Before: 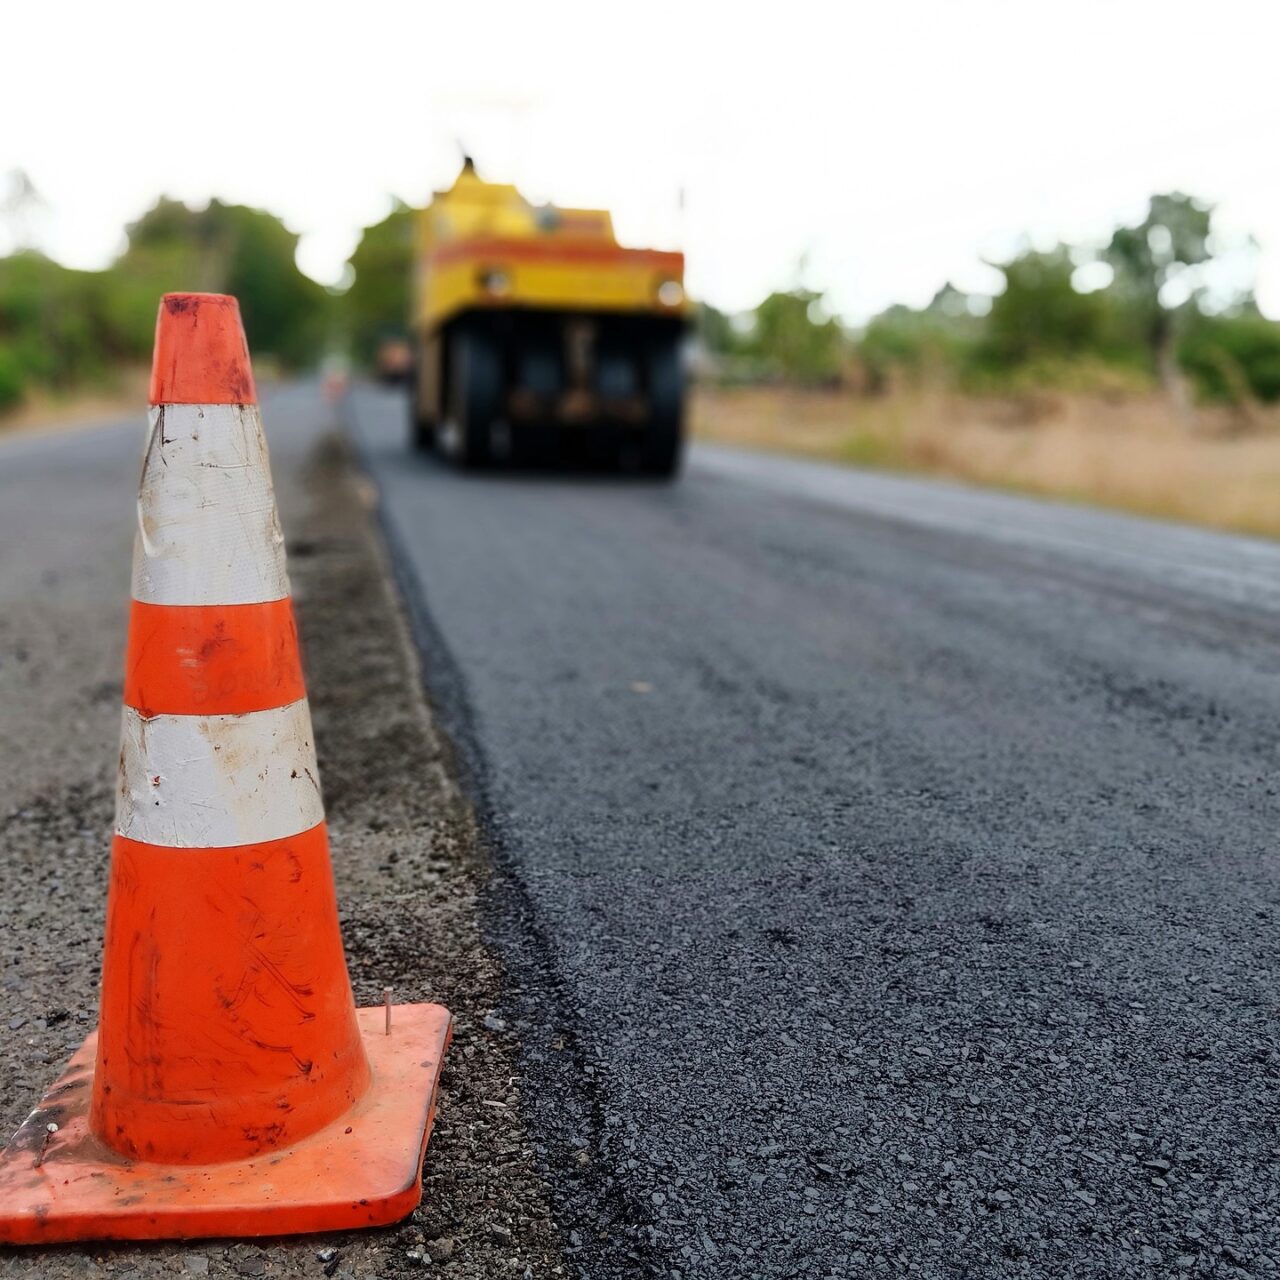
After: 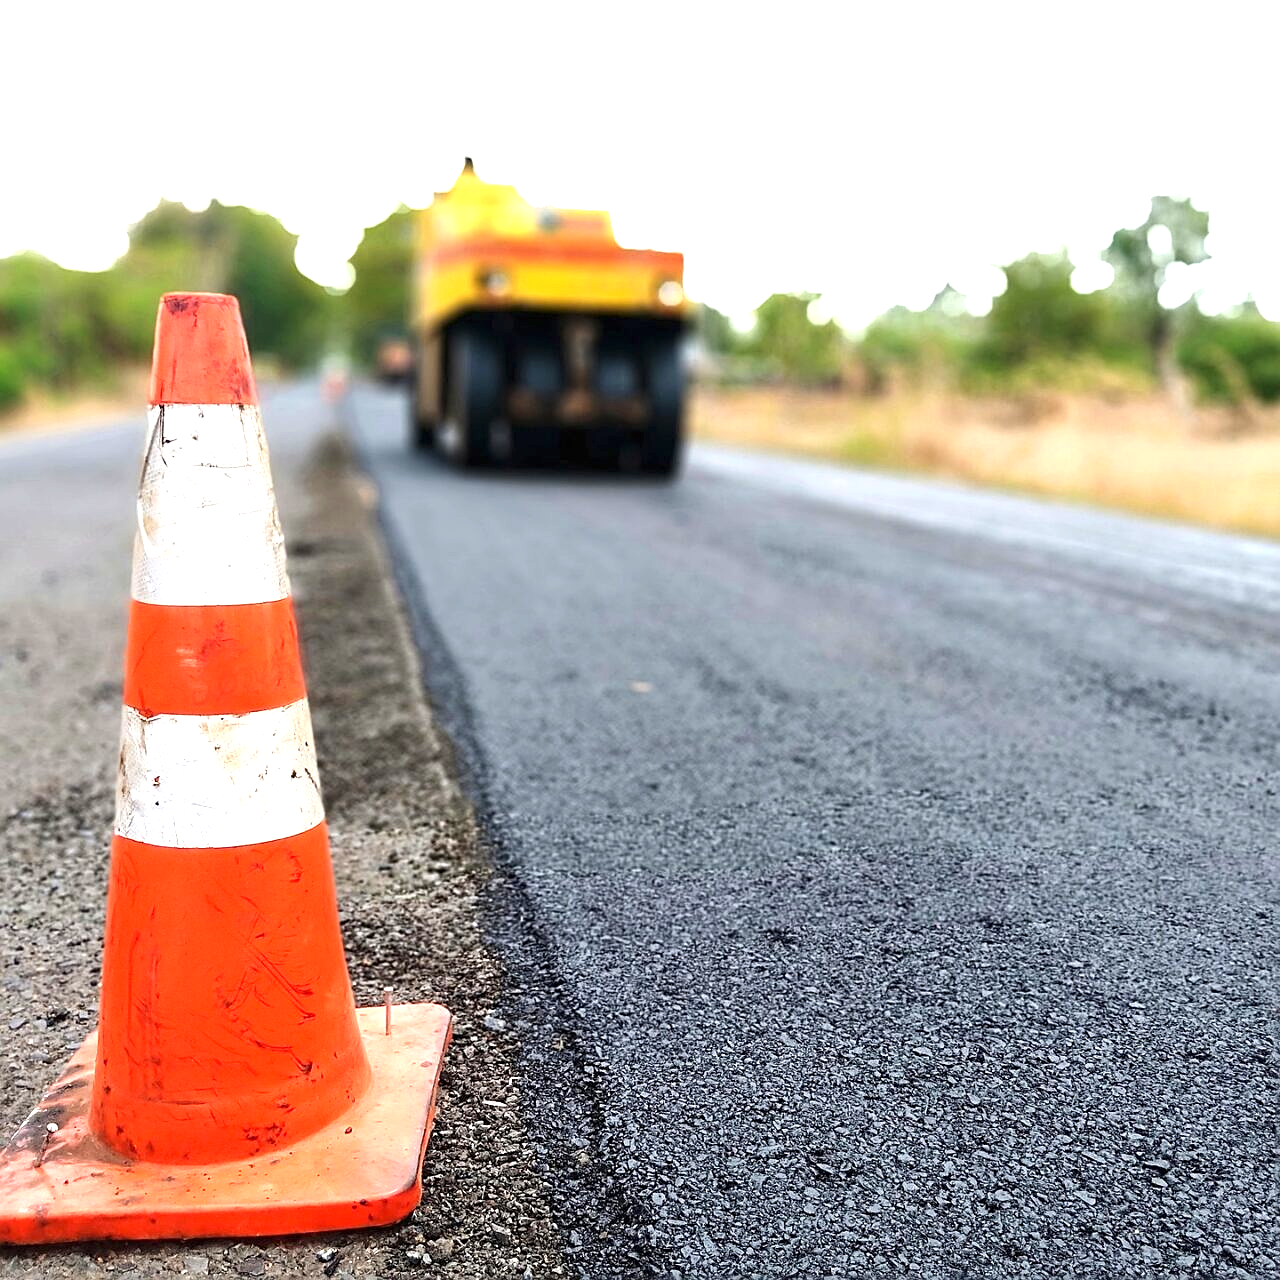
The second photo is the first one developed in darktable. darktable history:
exposure: black level correction 0, exposure 1.2 EV, compensate highlight preservation false
sharpen: on, module defaults
